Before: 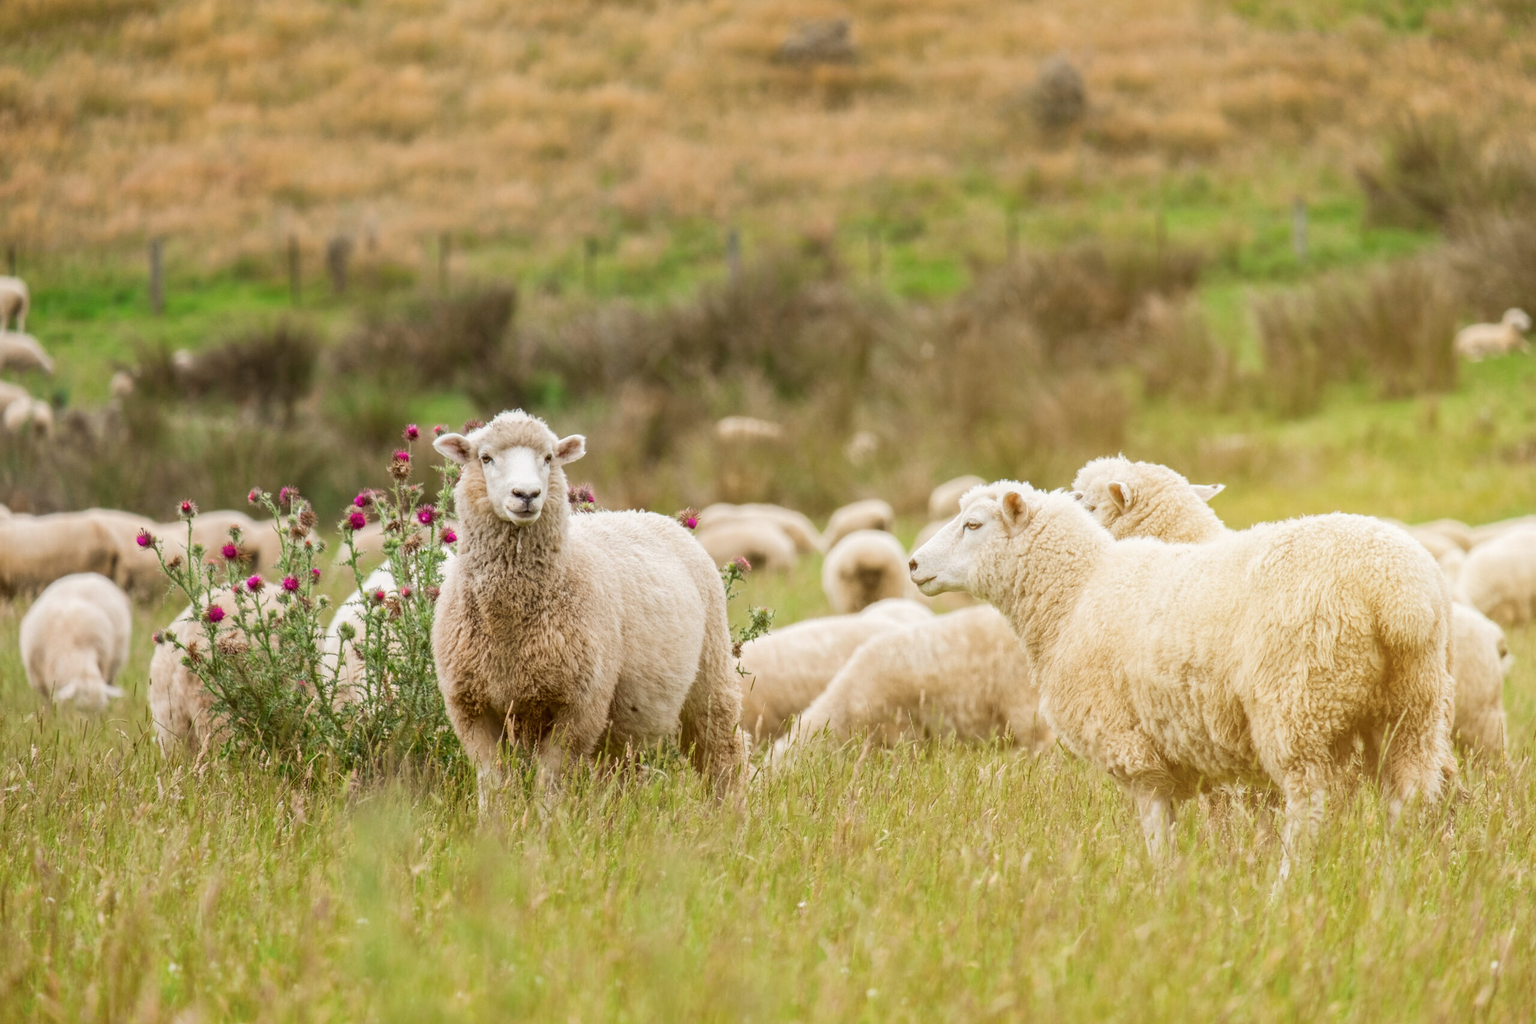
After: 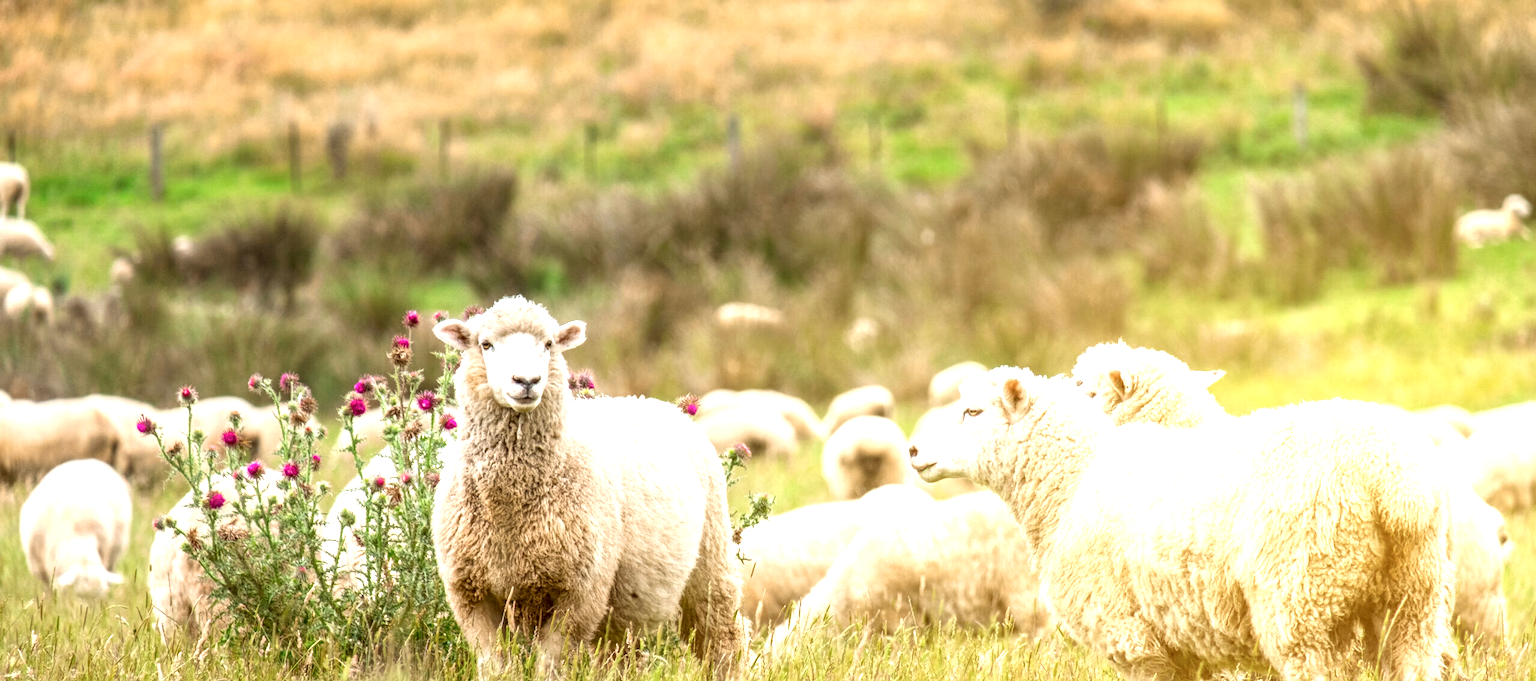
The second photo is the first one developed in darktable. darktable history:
exposure: black level correction 0.001, exposure 0.499 EV, compensate highlight preservation false
tone equalizer: -8 EV -0.446 EV, -7 EV -0.363 EV, -6 EV -0.299 EV, -5 EV -0.204 EV, -3 EV 0.255 EV, -2 EV 0.341 EV, -1 EV 0.379 EV, +0 EV 0.406 EV
local contrast: on, module defaults
crop: top 11.181%, bottom 22.317%
